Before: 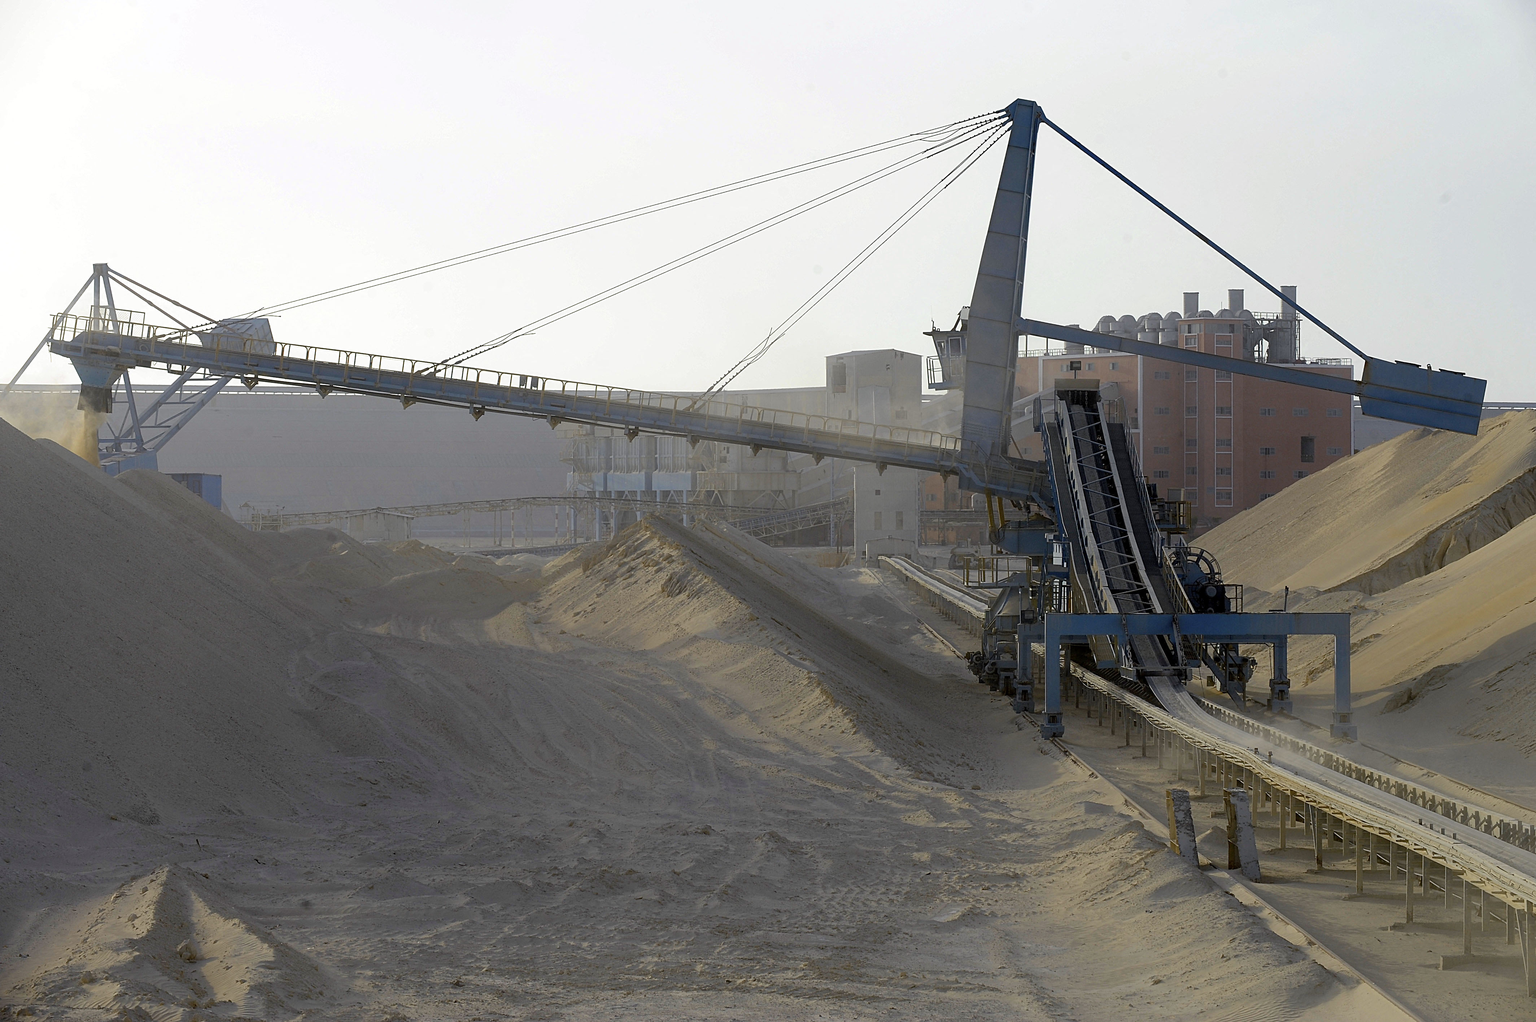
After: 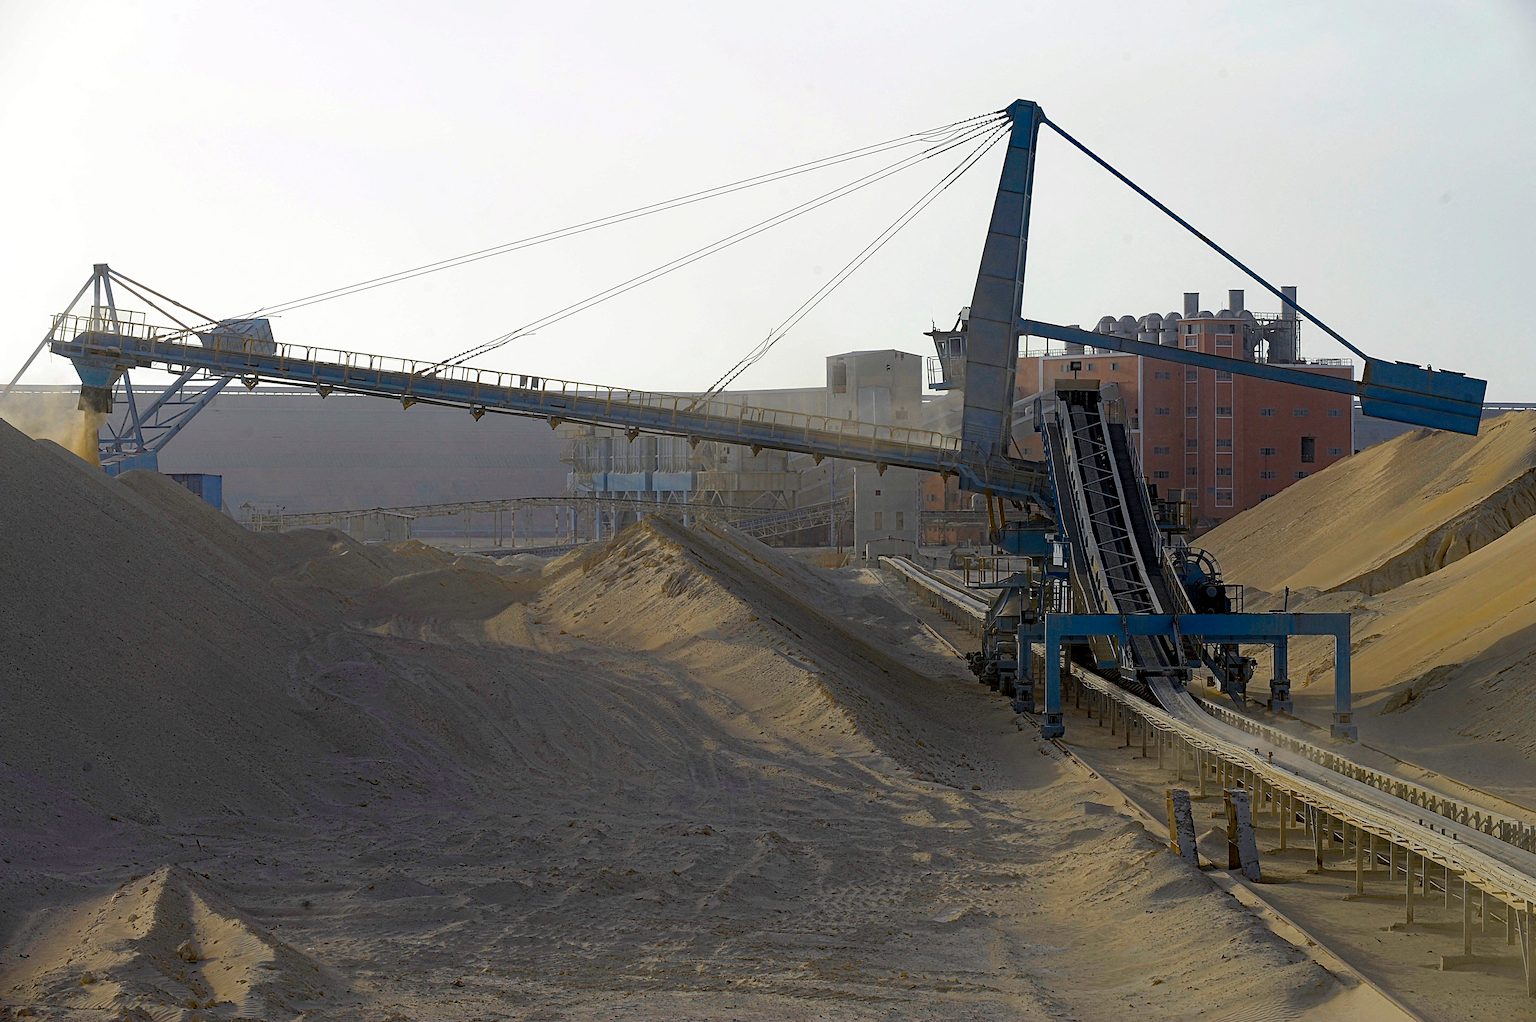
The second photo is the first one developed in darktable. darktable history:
haze removal: strength 0.508, distance 0.431, compatibility mode true, adaptive false
